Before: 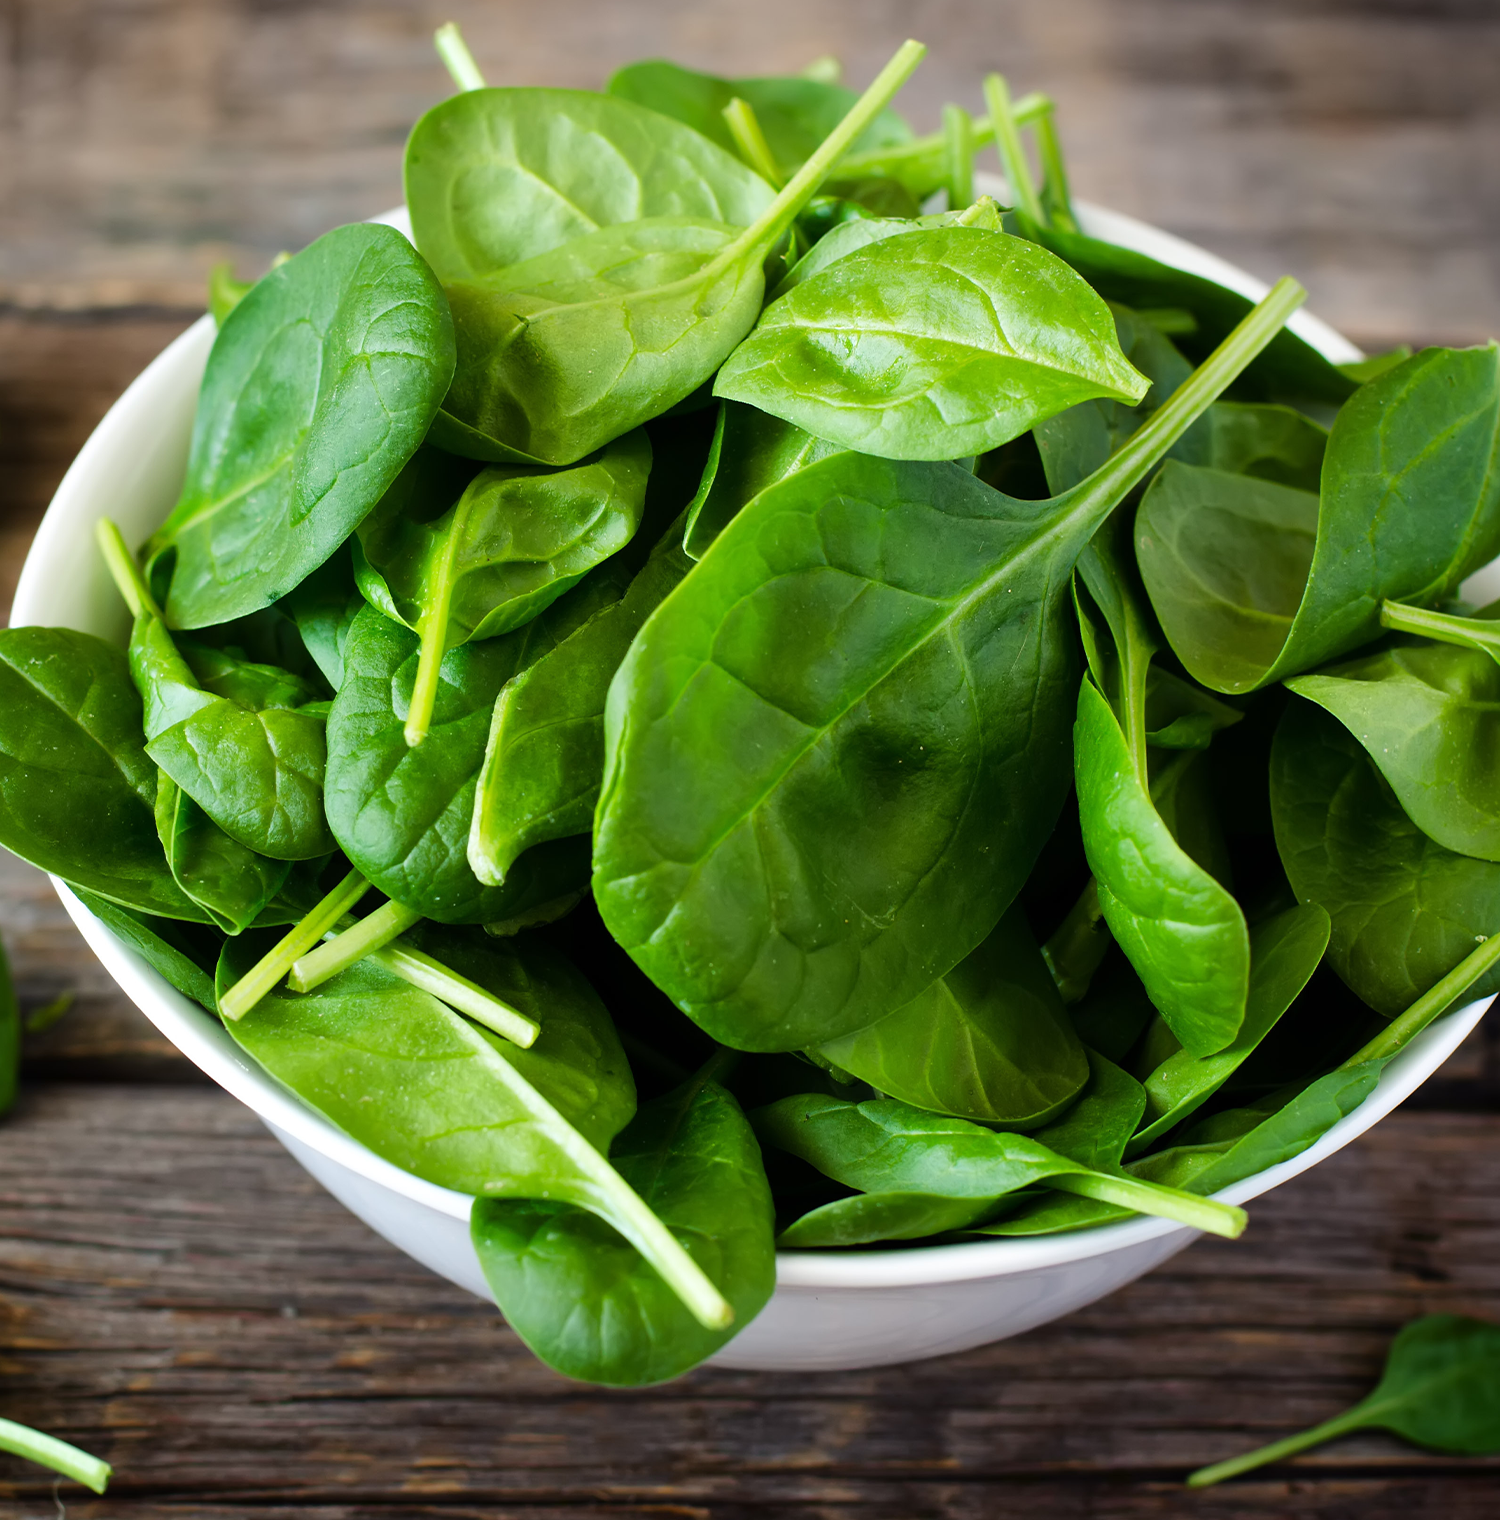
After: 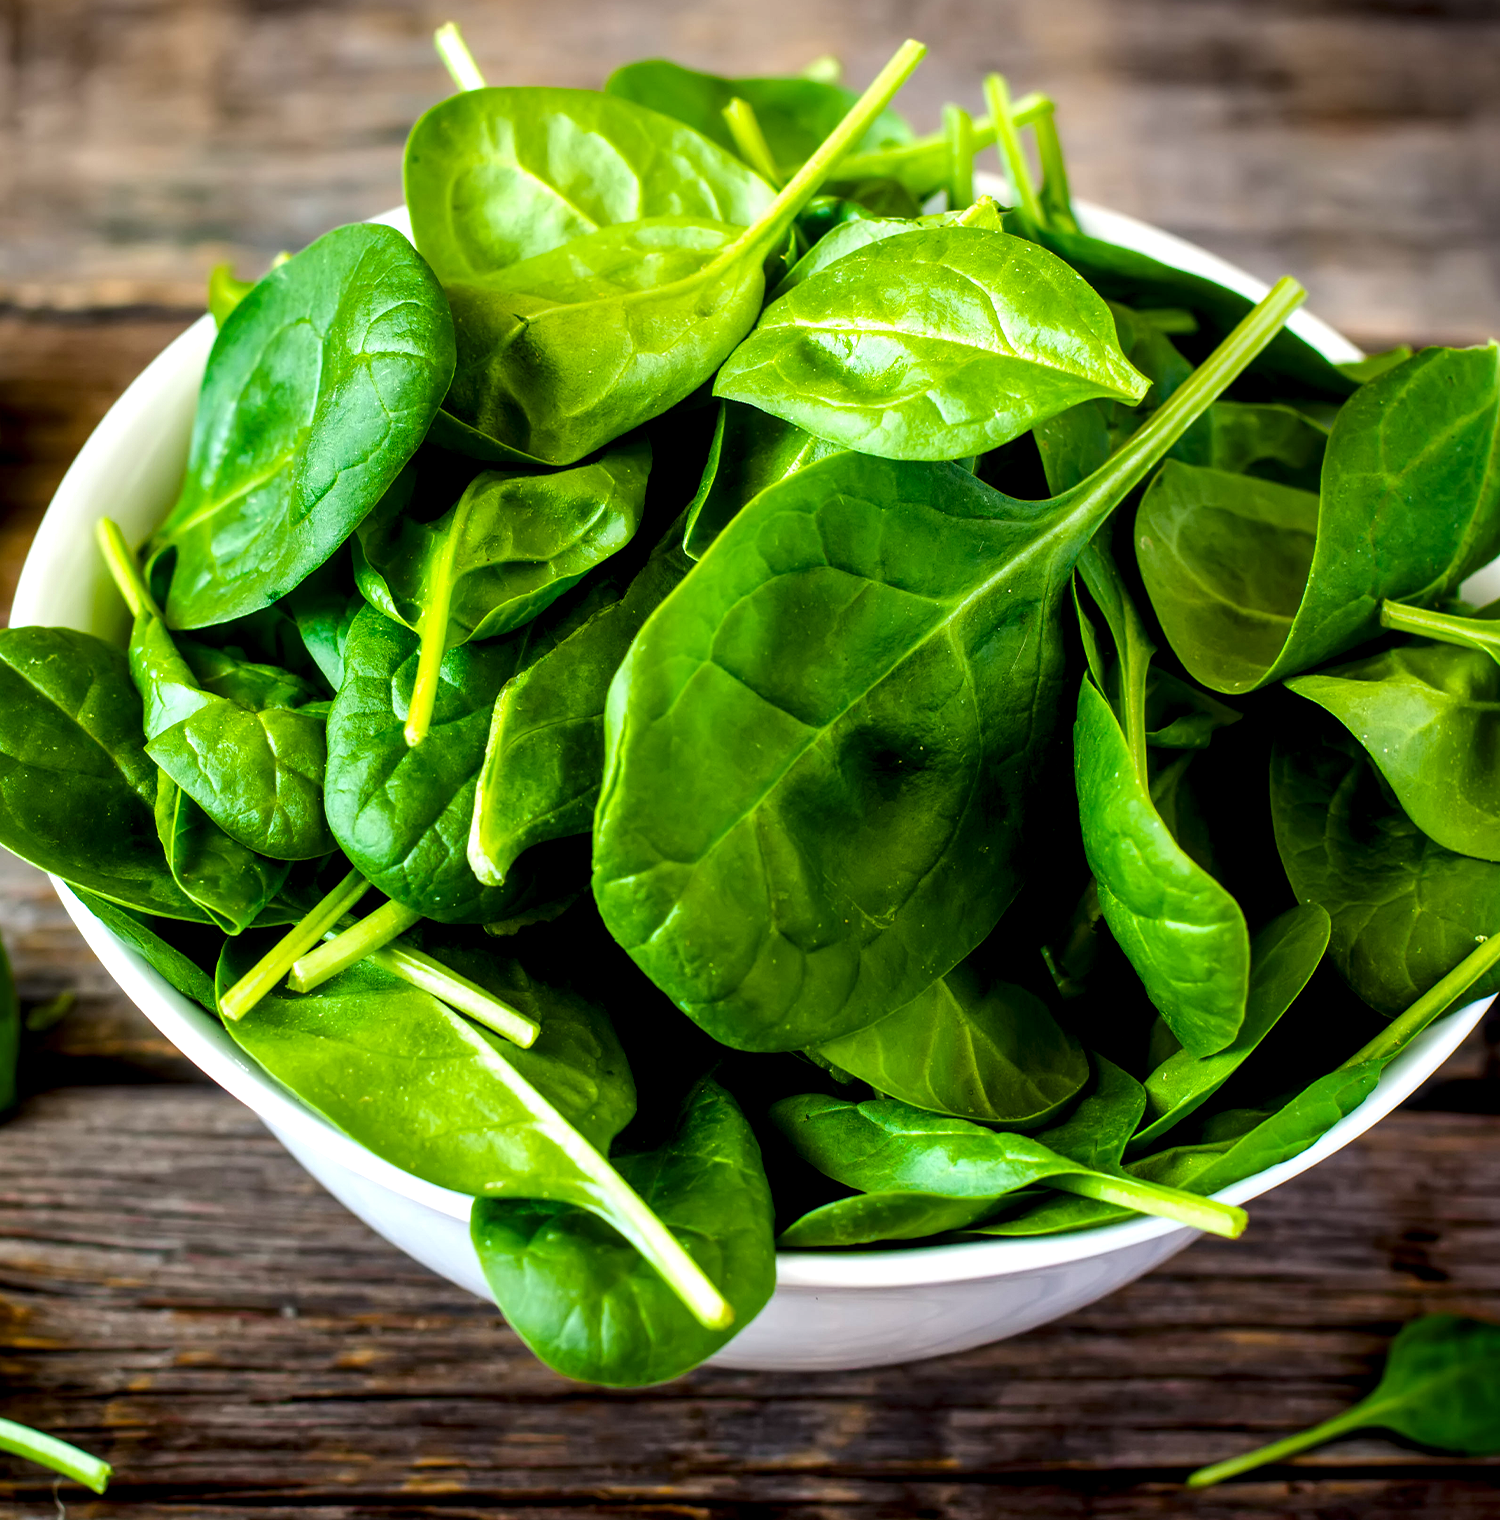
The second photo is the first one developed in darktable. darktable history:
local contrast: highlights 65%, shadows 54%, detail 169%, midtone range 0.514
color balance rgb: linear chroma grading › global chroma 15%, perceptual saturation grading › global saturation 30%
